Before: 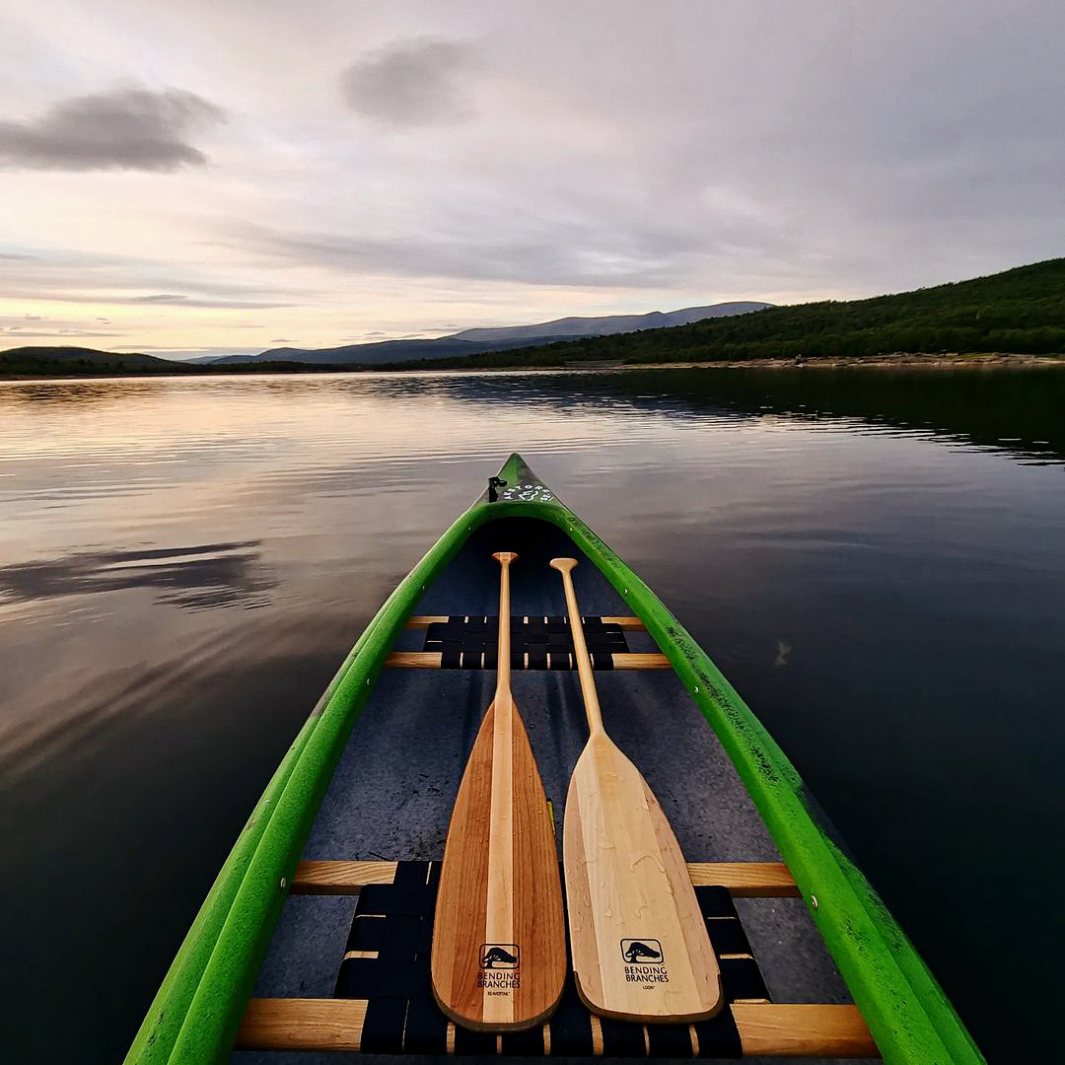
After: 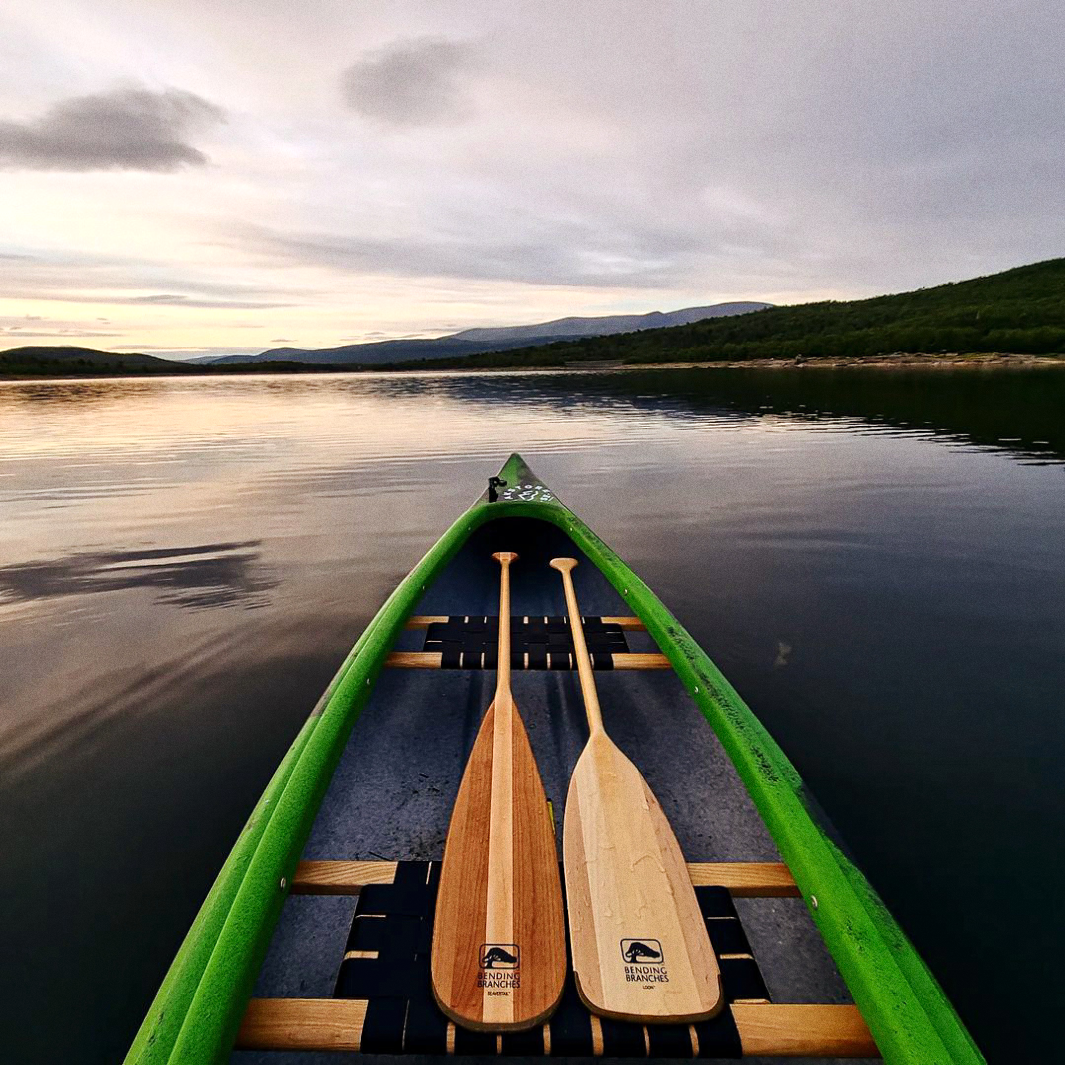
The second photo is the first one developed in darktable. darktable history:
exposure: exposure 0.191 EV, compensate highlight preservation false
grain: coarseness 0.47 ISO
